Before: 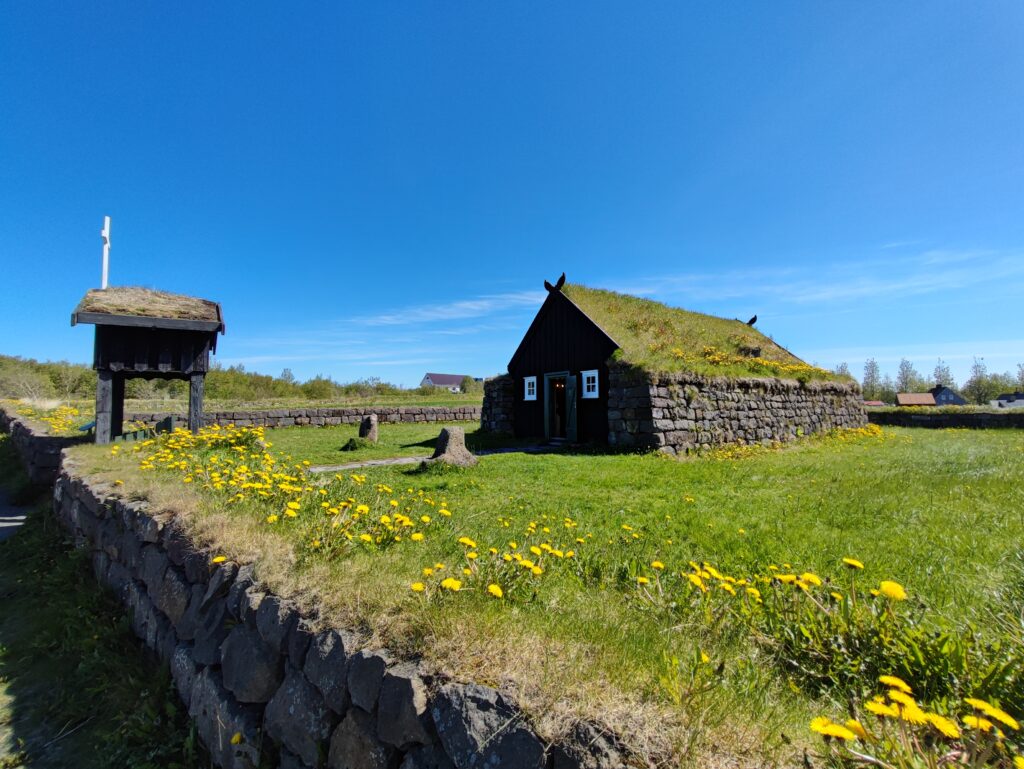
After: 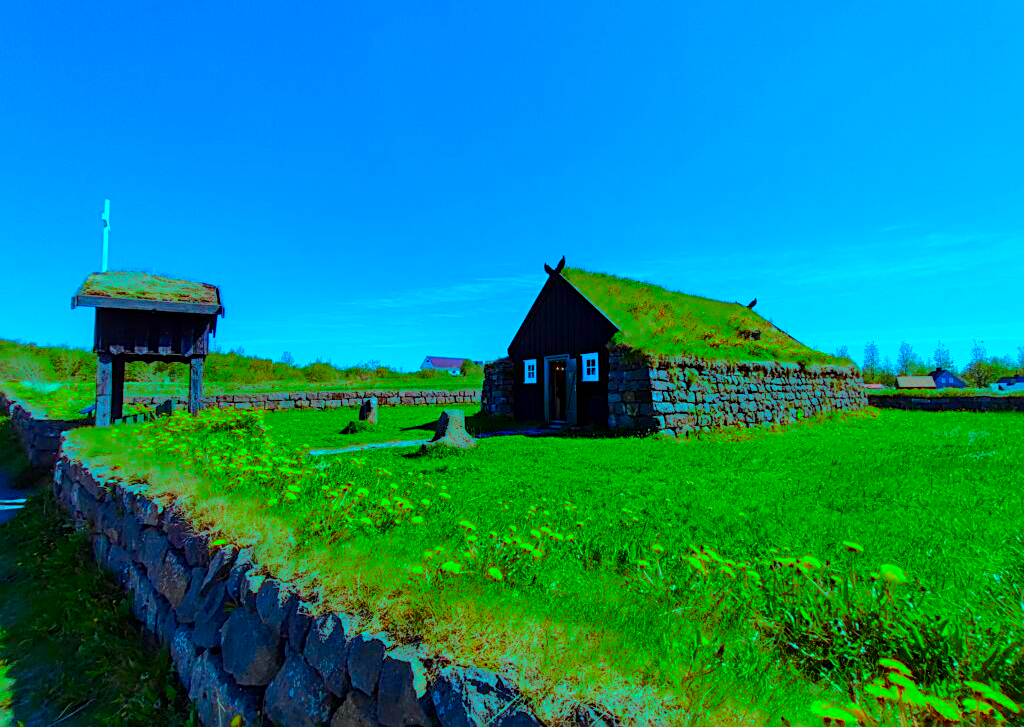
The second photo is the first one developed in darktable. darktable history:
color balance rgb: highlights gain › luminance -33.162%, highlights gain › chroma 5.652%, highlights gain › hue 219.62°, perceptual saturation grading › global saturation 19.402%, perceptual brilliance grading › mid-tones 9.752%, perceptual brilliance grading › shadows 14.457%
local contrast: on, module defaults
exposure: exposure -0.011 EV, compensate highlight preservation false
sharpen: on, module defaults
crop and rotate: top 2.33%, bottom 3.032%
color correction: highlights a* 1.53, highlights b* -1.67, saturation 2.48
